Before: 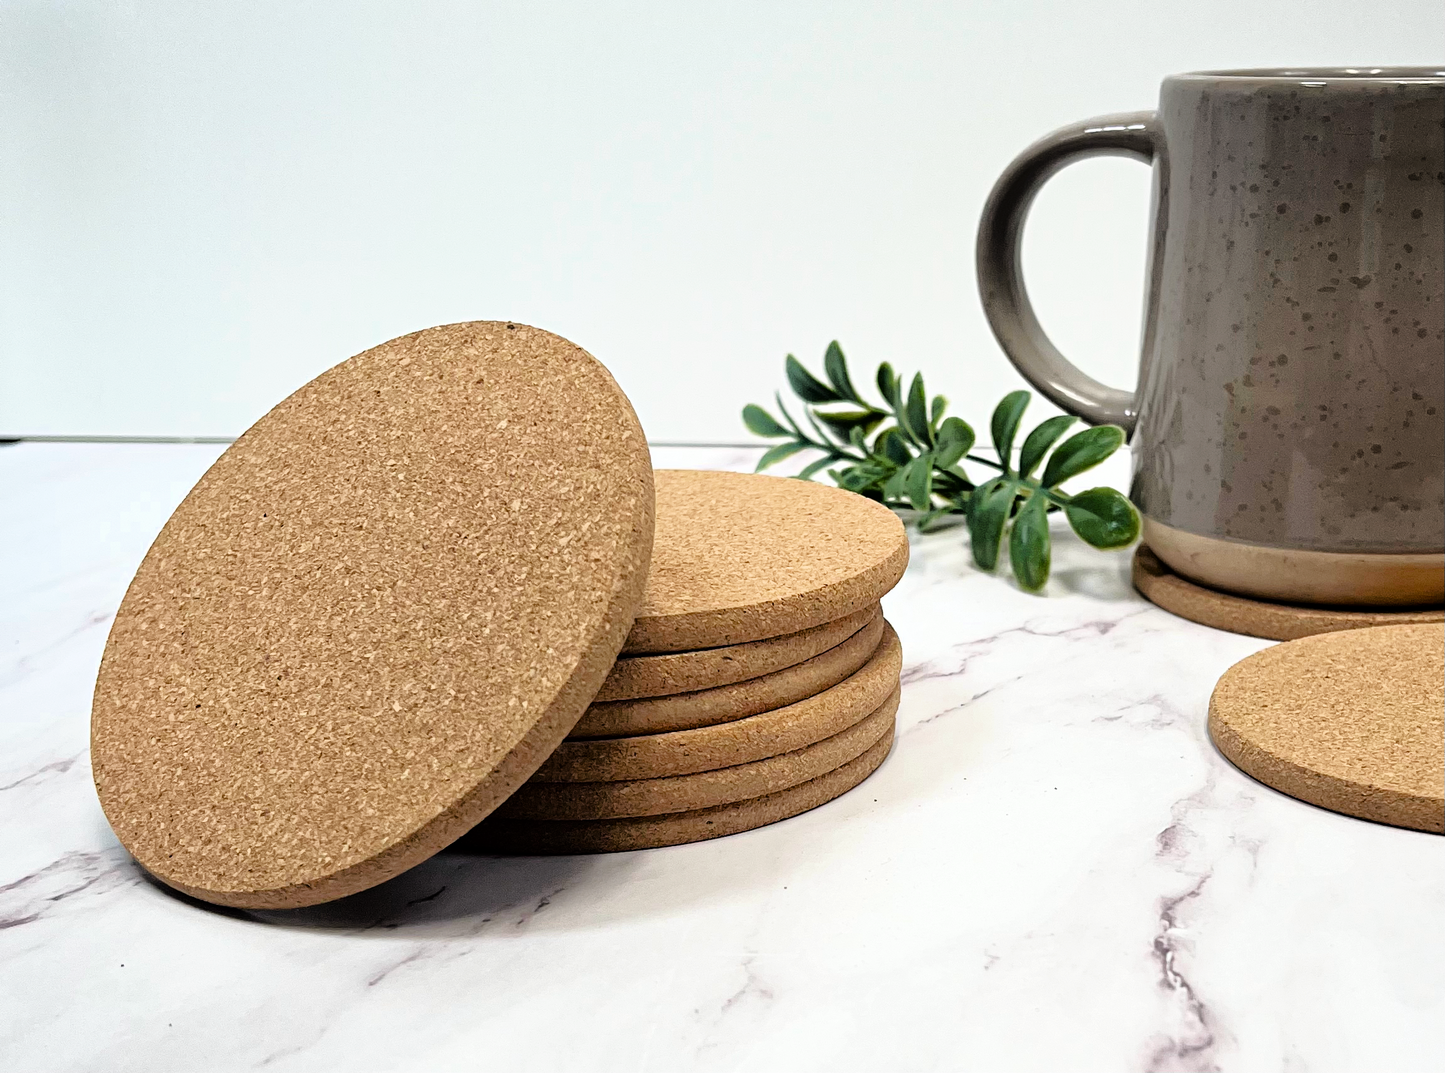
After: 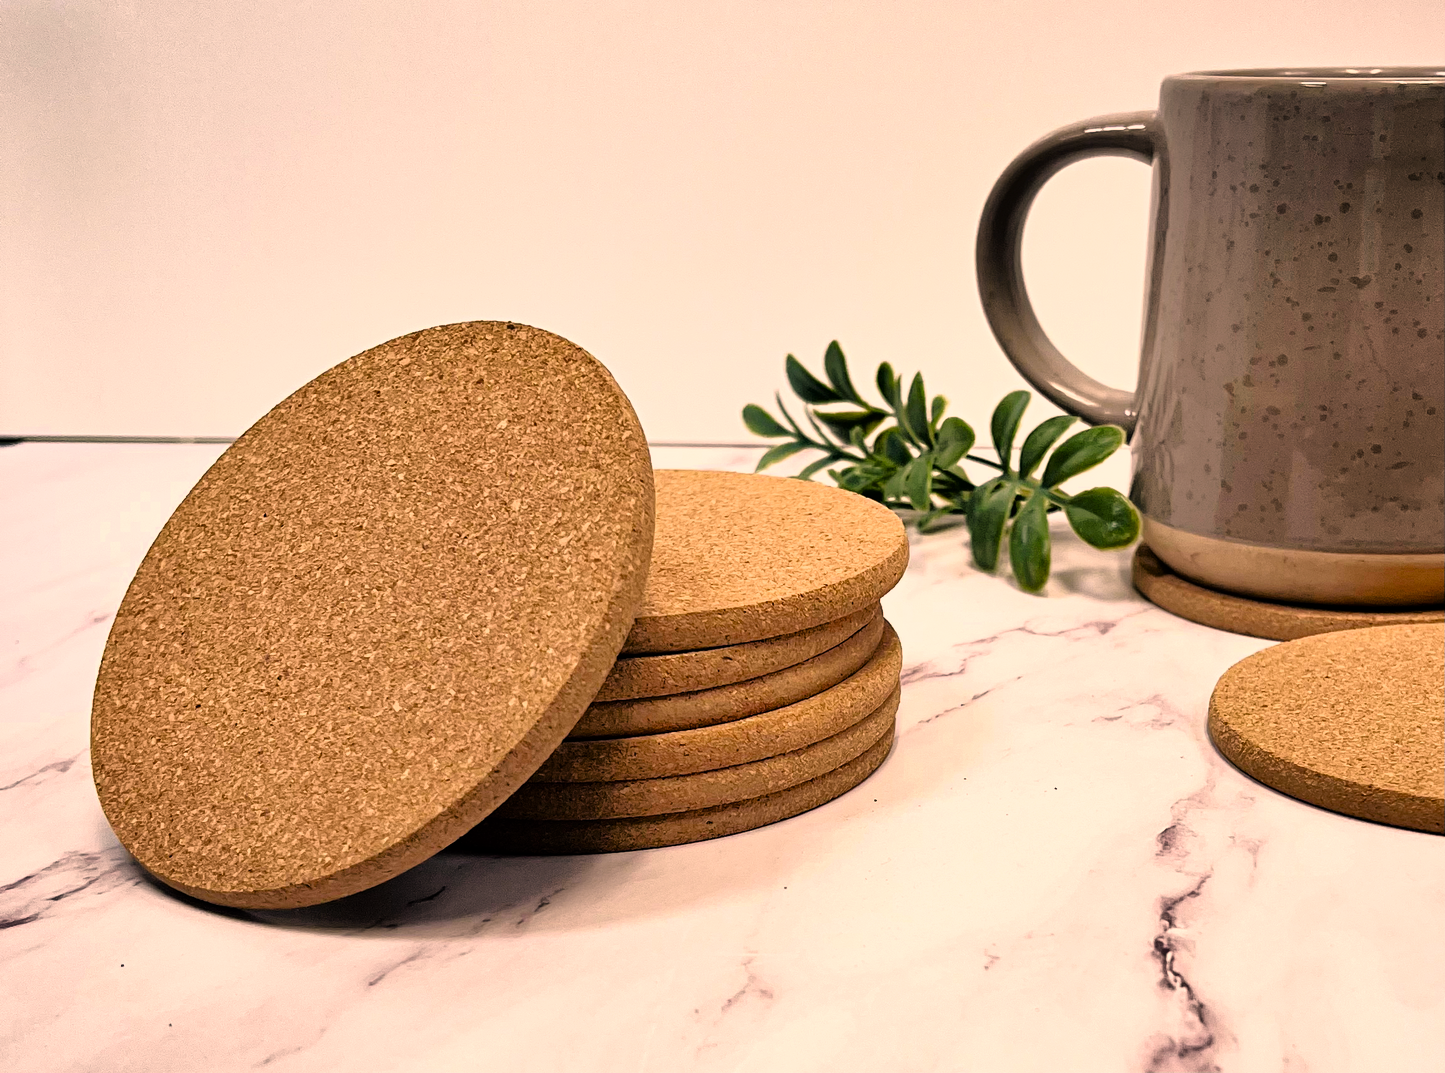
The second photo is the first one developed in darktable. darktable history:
color correction: highlights a* 17.88, highlights b* 18.79
shadows and highlights: low approximation 0.01, soften with gaussian
base curve: curves: ch0 [(0, 0) (0.283, 0.295) (1, 1)], preserve colors none
exposure: compensate highlight preservation false
